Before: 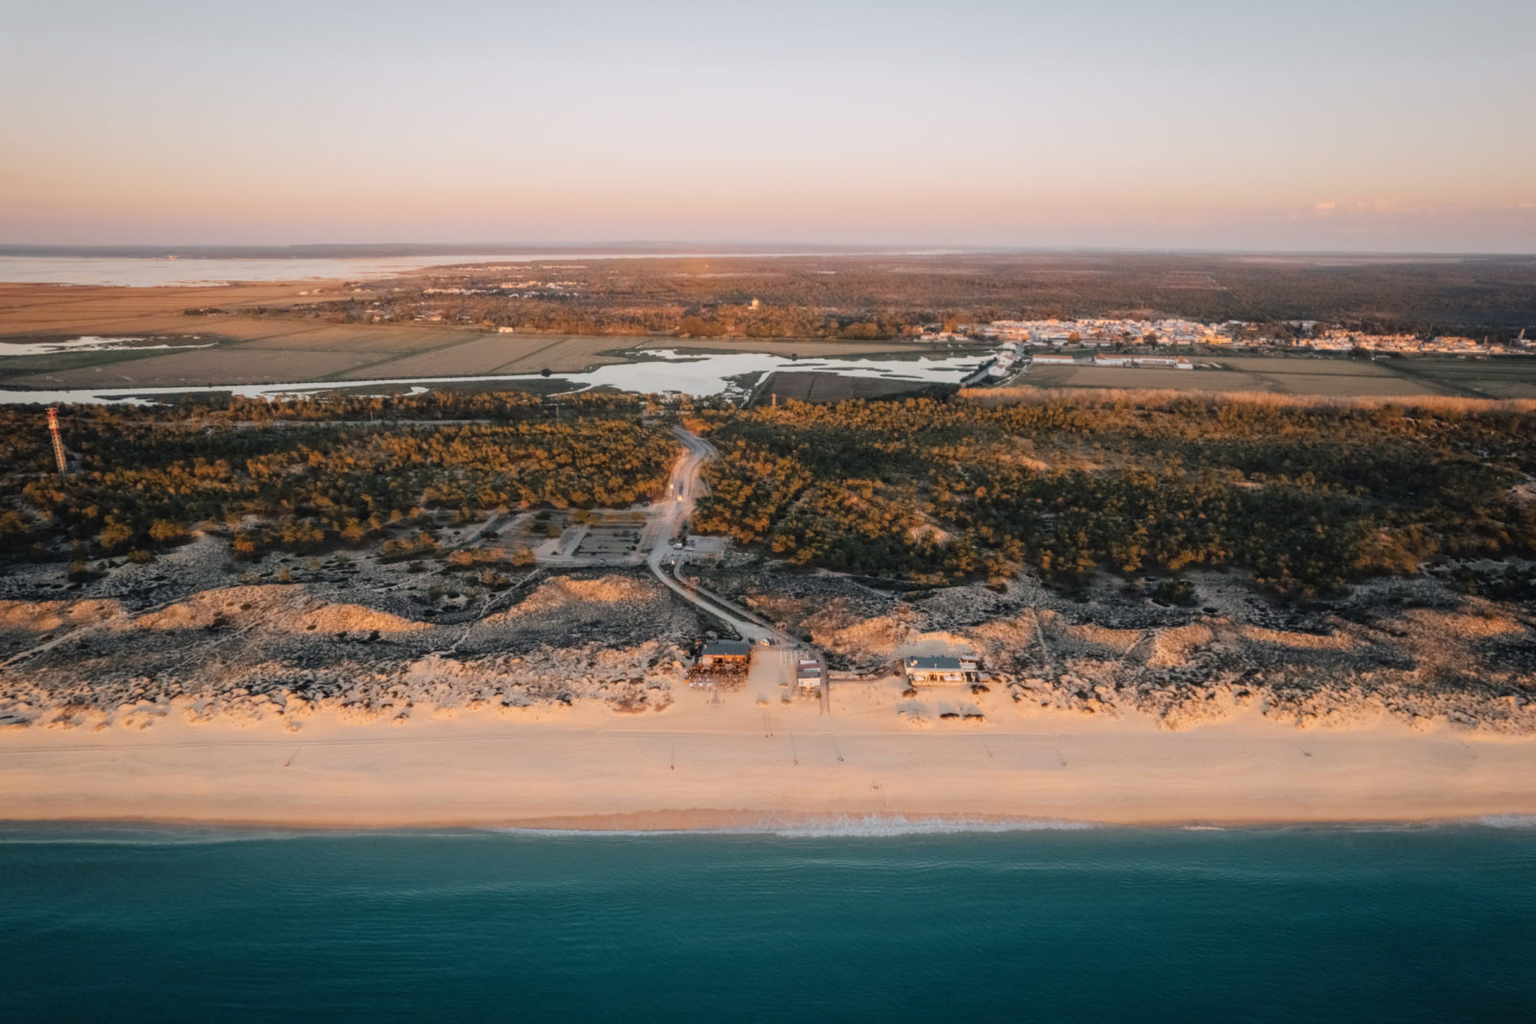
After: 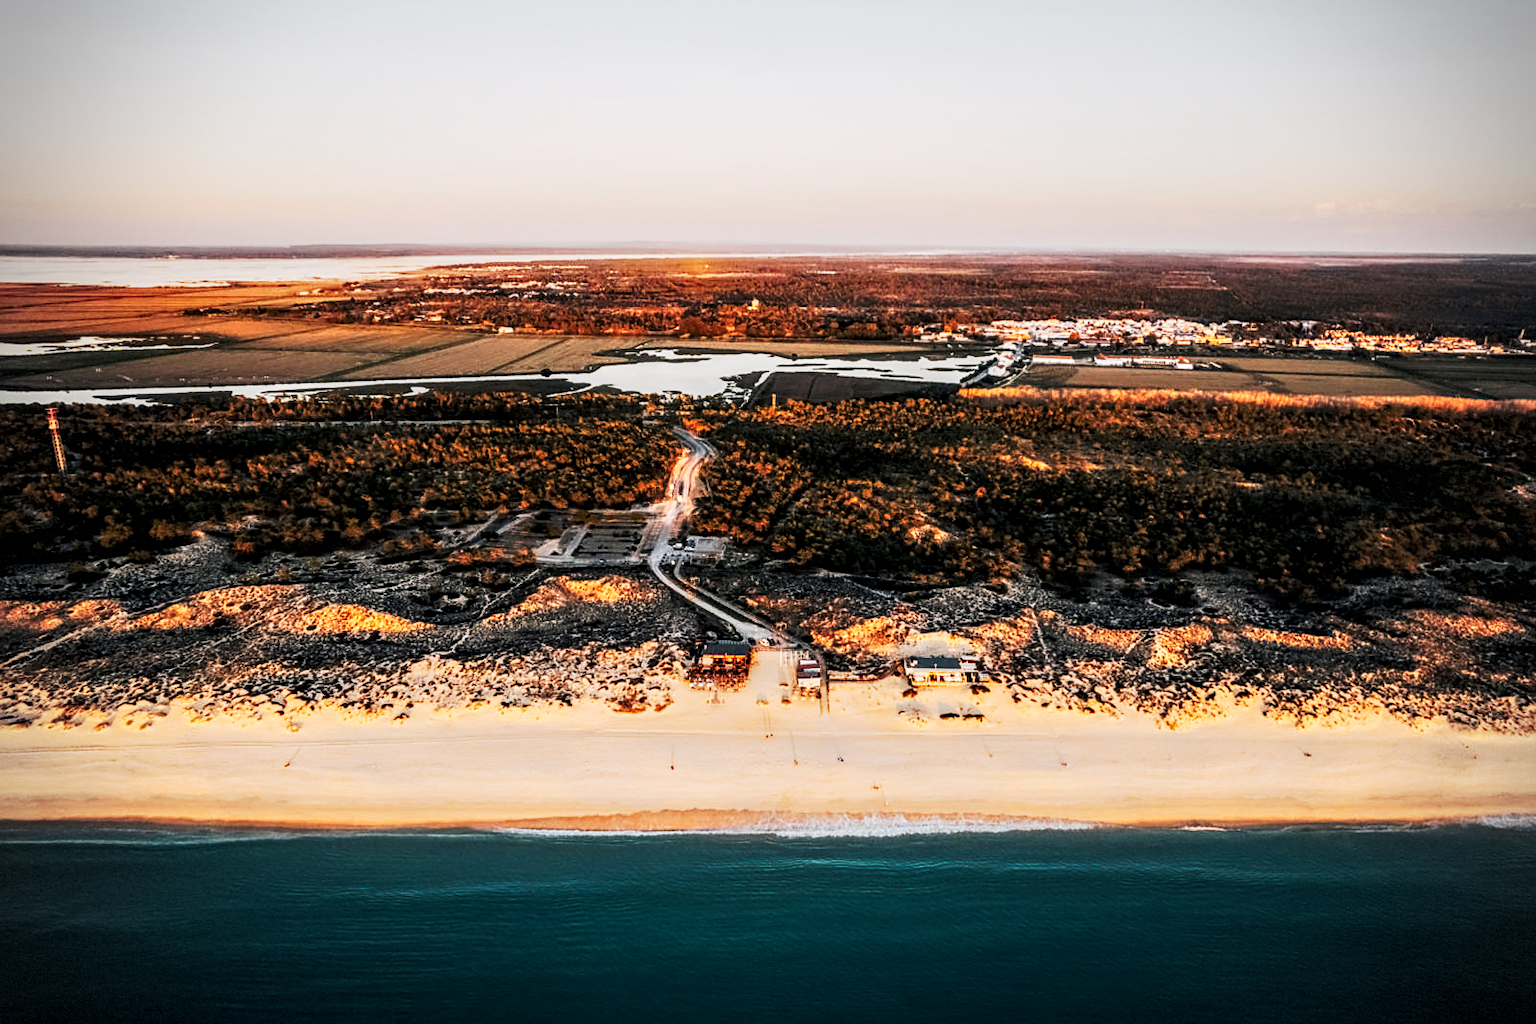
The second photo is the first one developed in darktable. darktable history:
shadows and highlights: shadows -11.92, white point adjustment 4.04, highlights 27.4
sharpen: on, module defaults
tone curve: curves: ch0 [(0, 0) (0.003, 0.002) (0.011, 0.004) (0.025, 0.005) (0.044, 0.009) (0.069, 0.013) (0.1, 0.017) (0.136, 0.036) (0.177, 0.066) (0.224, 0.102) (0.277, 0.143) (0.335, 0.197) (0.399, 0.268) (0.468, 0.389) (0.543, 0.549) (0.623, 0.714) (0.709, 0.801) (0.801, 0.854) (0.898, 0.9) (1, 1)], preserve colors none
vignetting: dithering 8-bit output
local contrast: detail 150%
